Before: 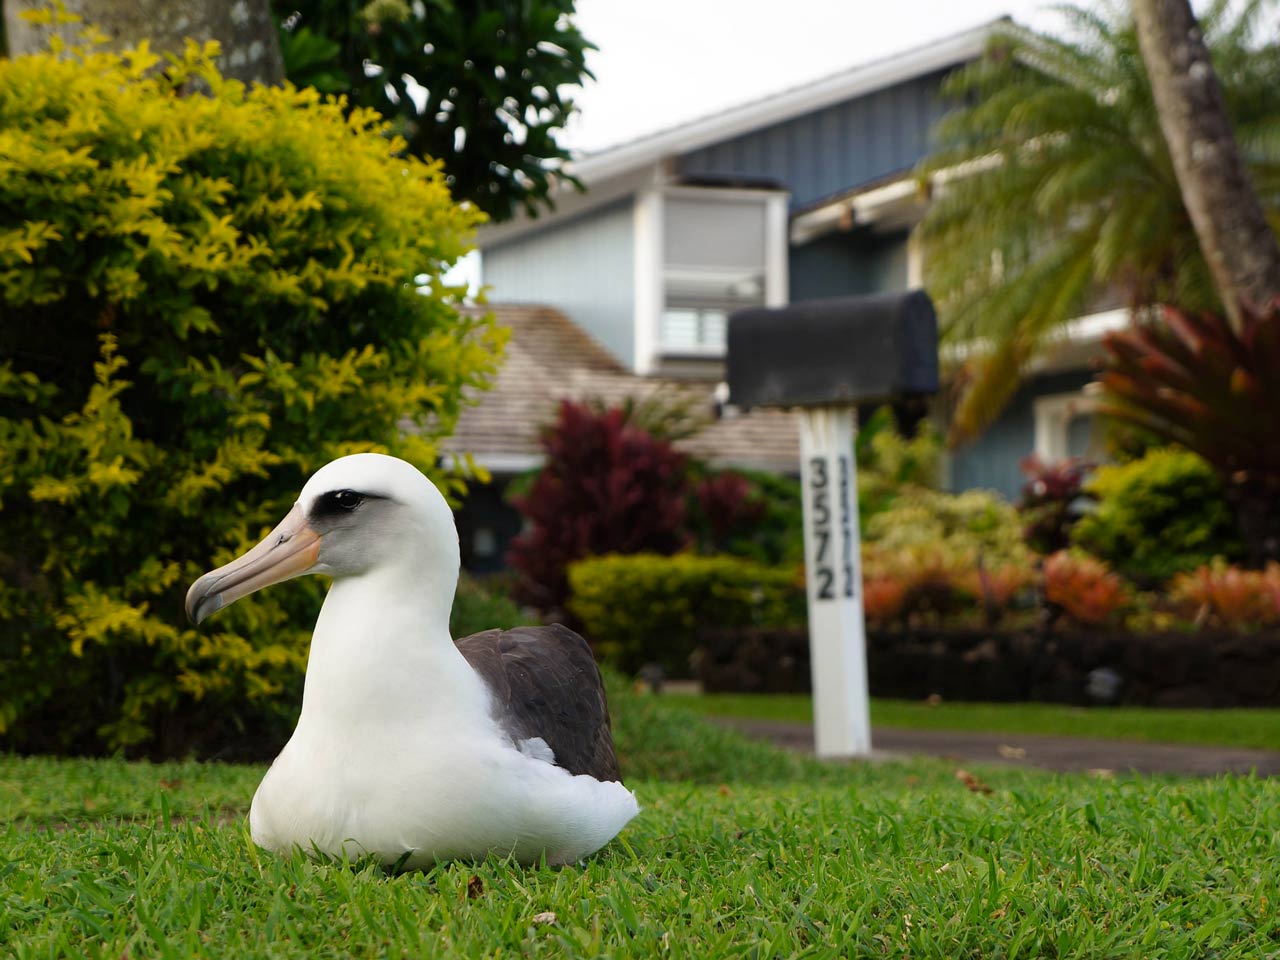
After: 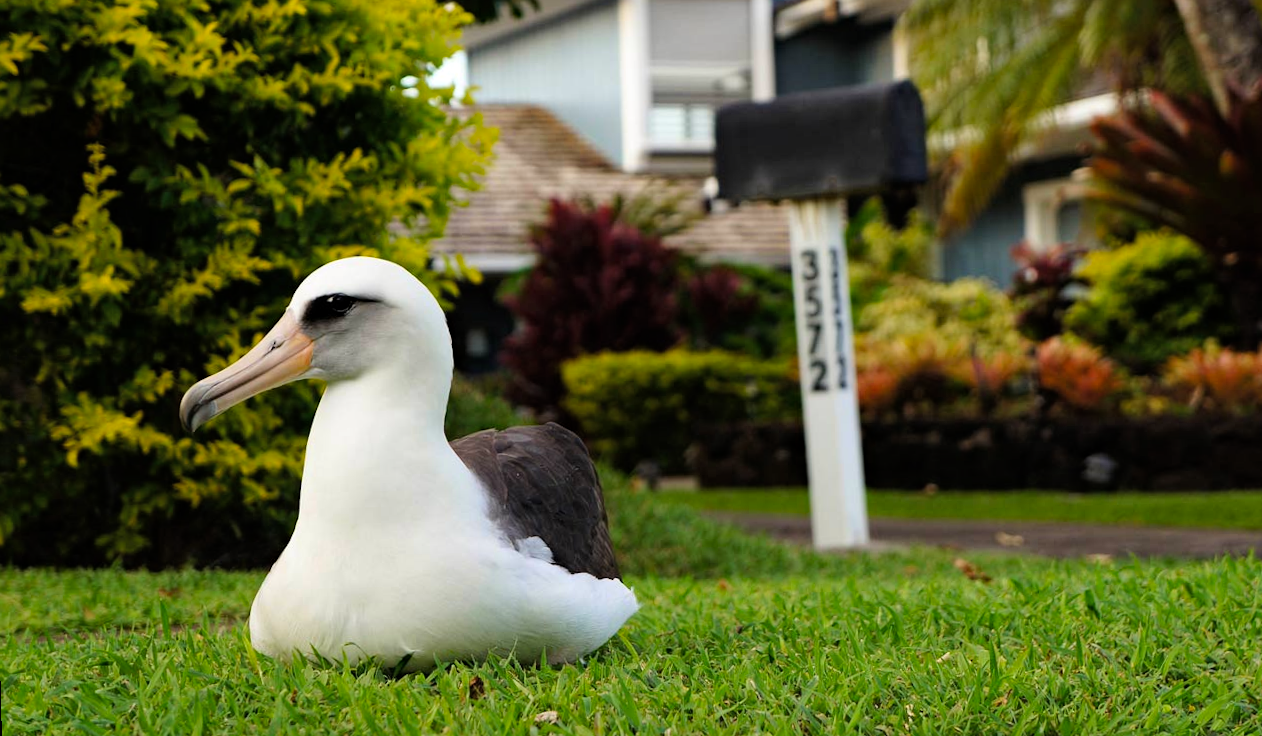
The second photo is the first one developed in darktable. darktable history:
rotate and perspective: rotation -1.42°, crop left 0.016, crop right 0.984, crop top 0.035, crop bottom 0.965
tone curve: curves: ch0 [(0, 0) (0.004, 0.001) (0.133, 0.112) (0.325, 0.362) (0.832, 0.893) (1, 1)], color space Lab, linked channels, preserve colors none
haze removal: compatibility mode true, adaptive false
shadows and highlights: shadows 25, highlights -25
levels: levels [0, 0.48, 0.961]
crop and rotate: top 19.998%
exposure: exposure -0.242 EV, compensate highlight preservation false
